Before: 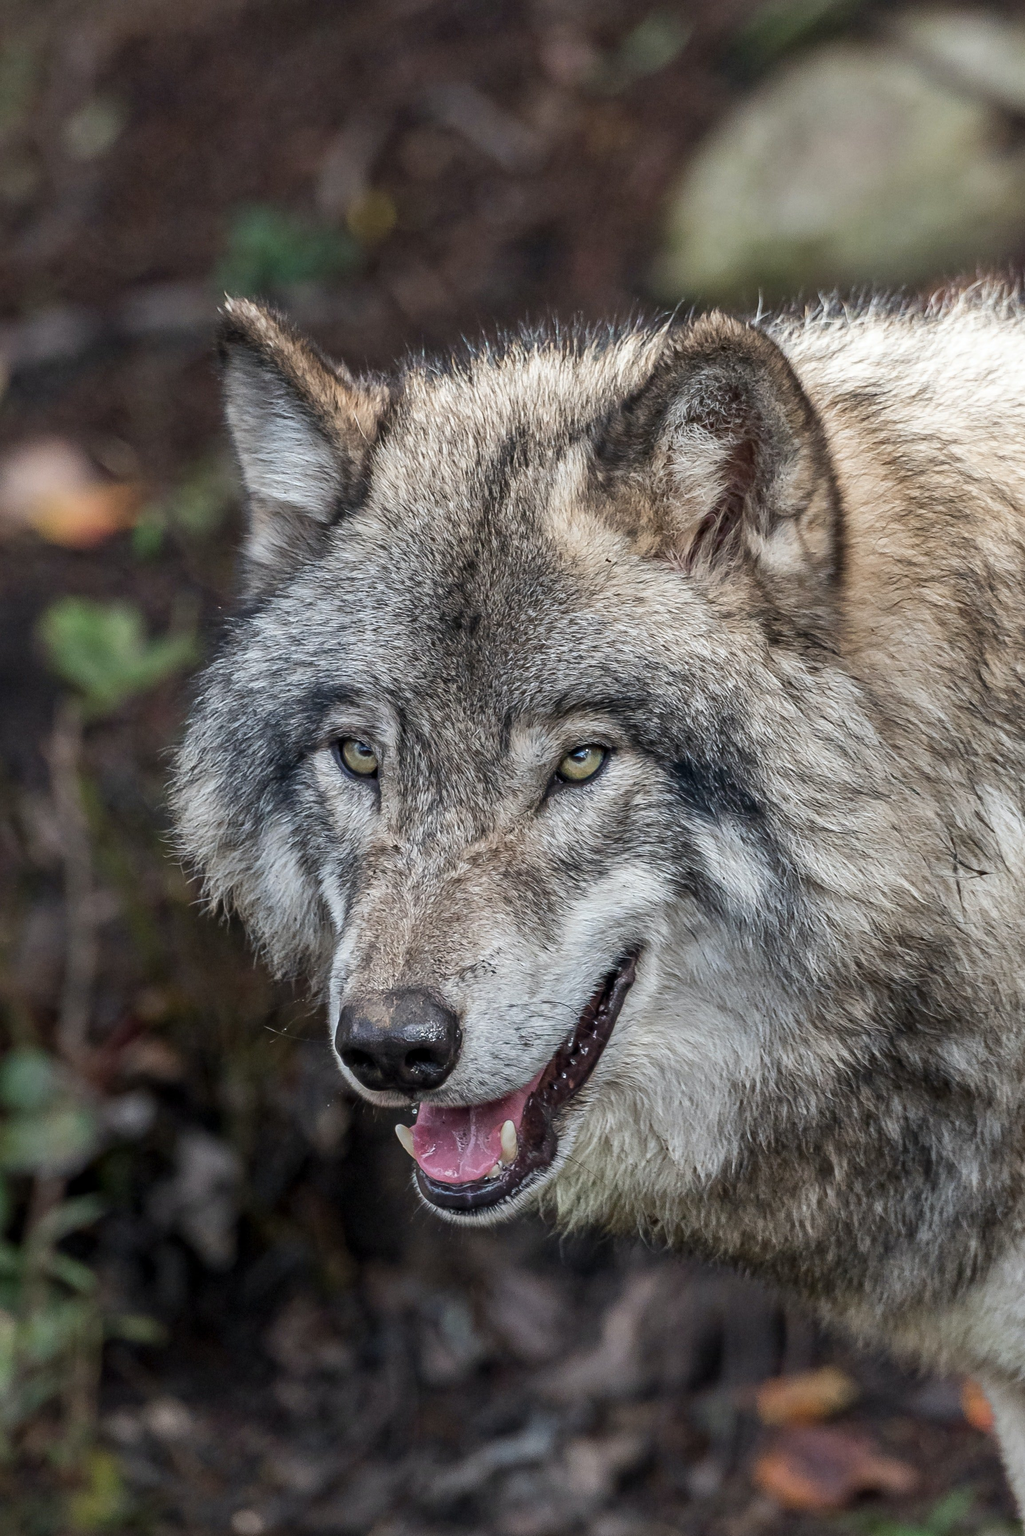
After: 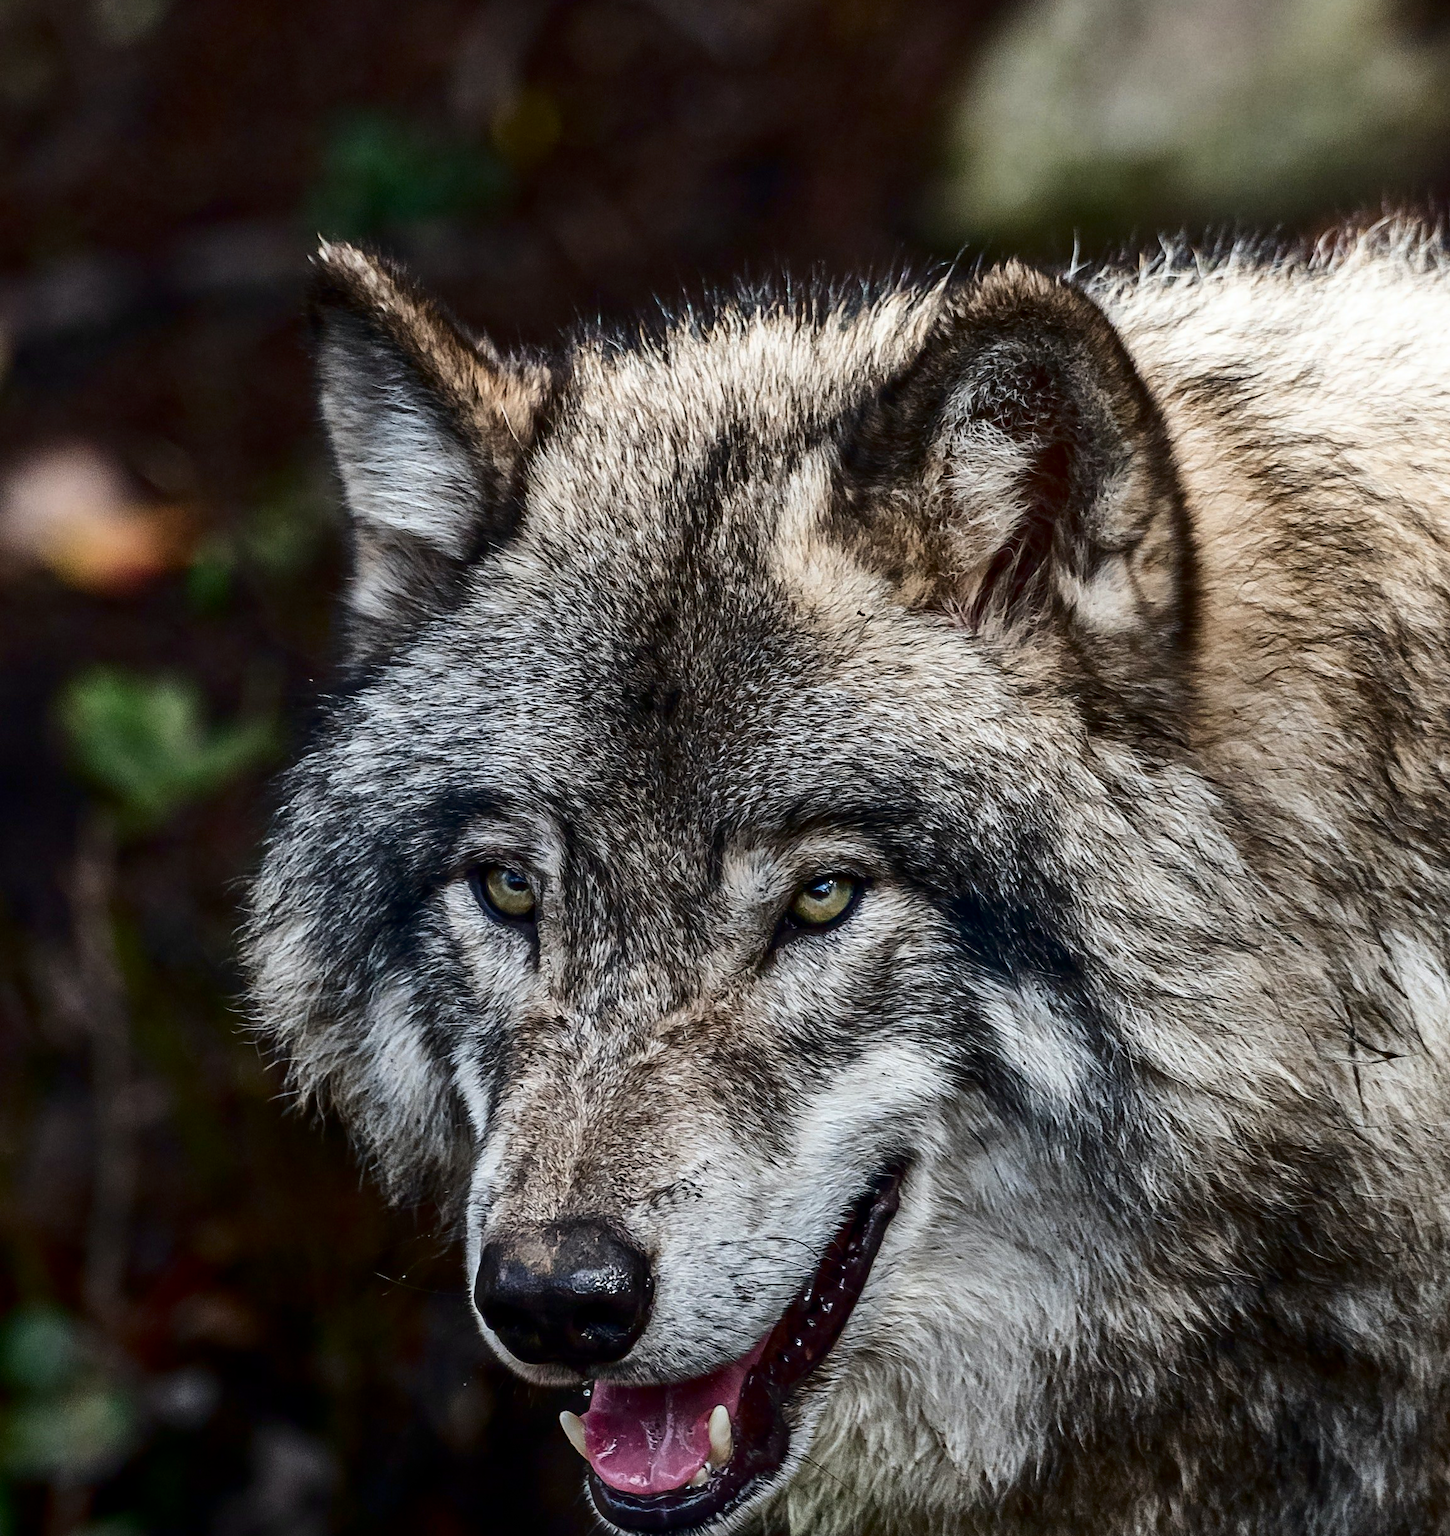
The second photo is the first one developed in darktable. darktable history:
crop and rotate: top 8.293%, bottom 20.996%
contrast brightness saturation: contrast 0.24, brightness -0.24, saturation 0.14
